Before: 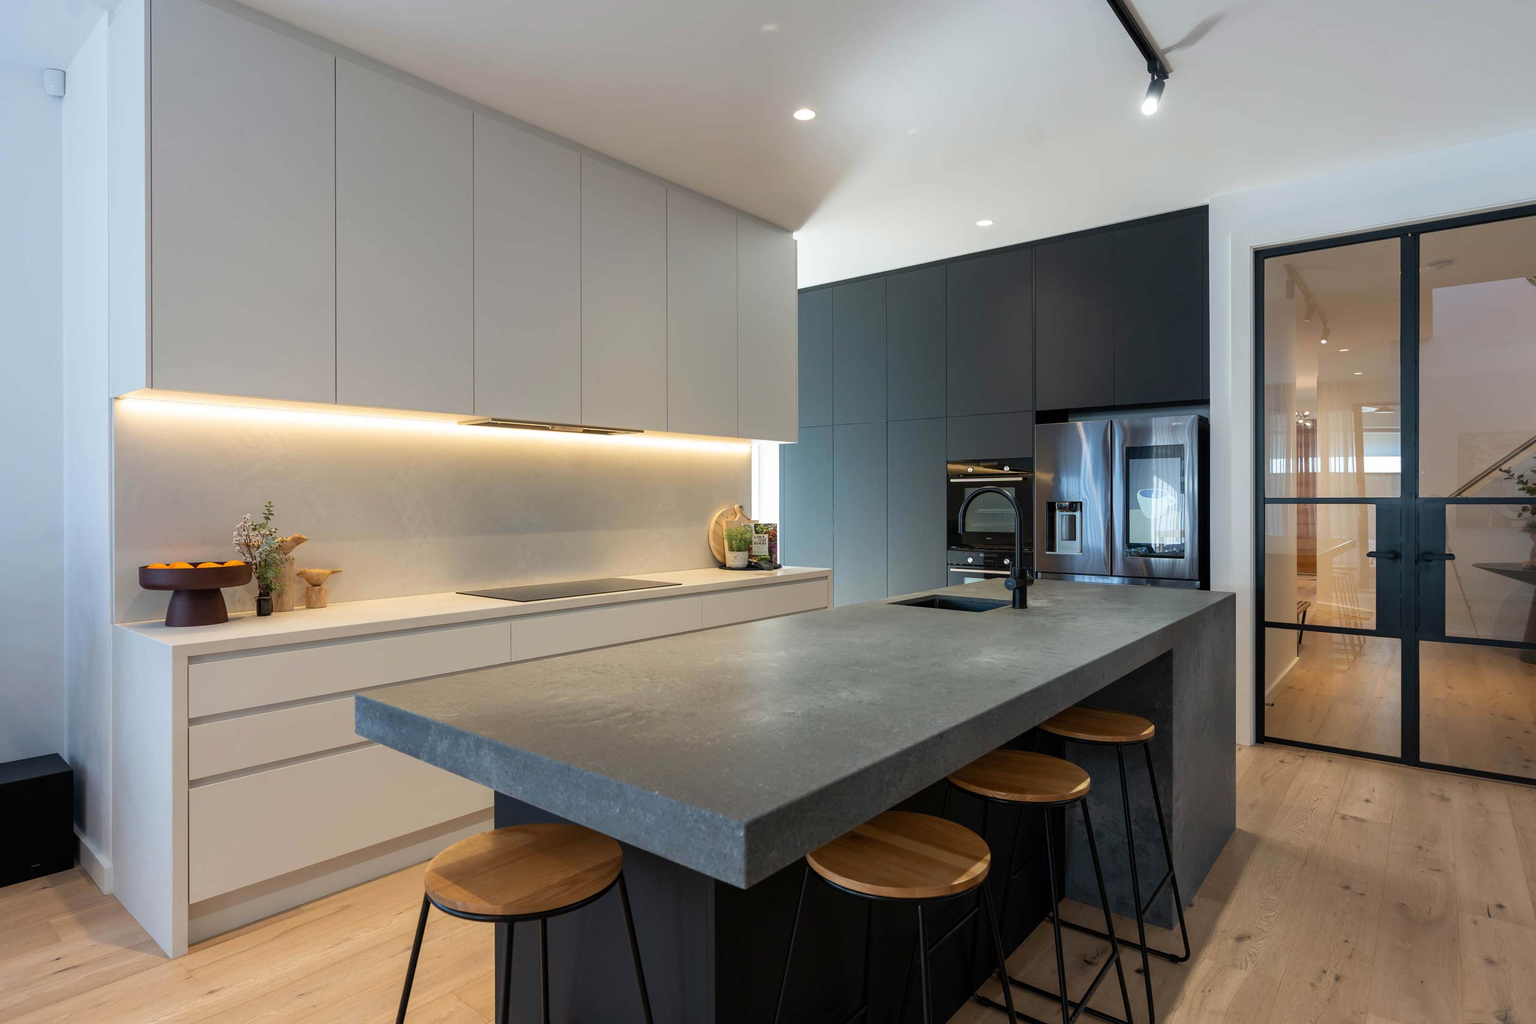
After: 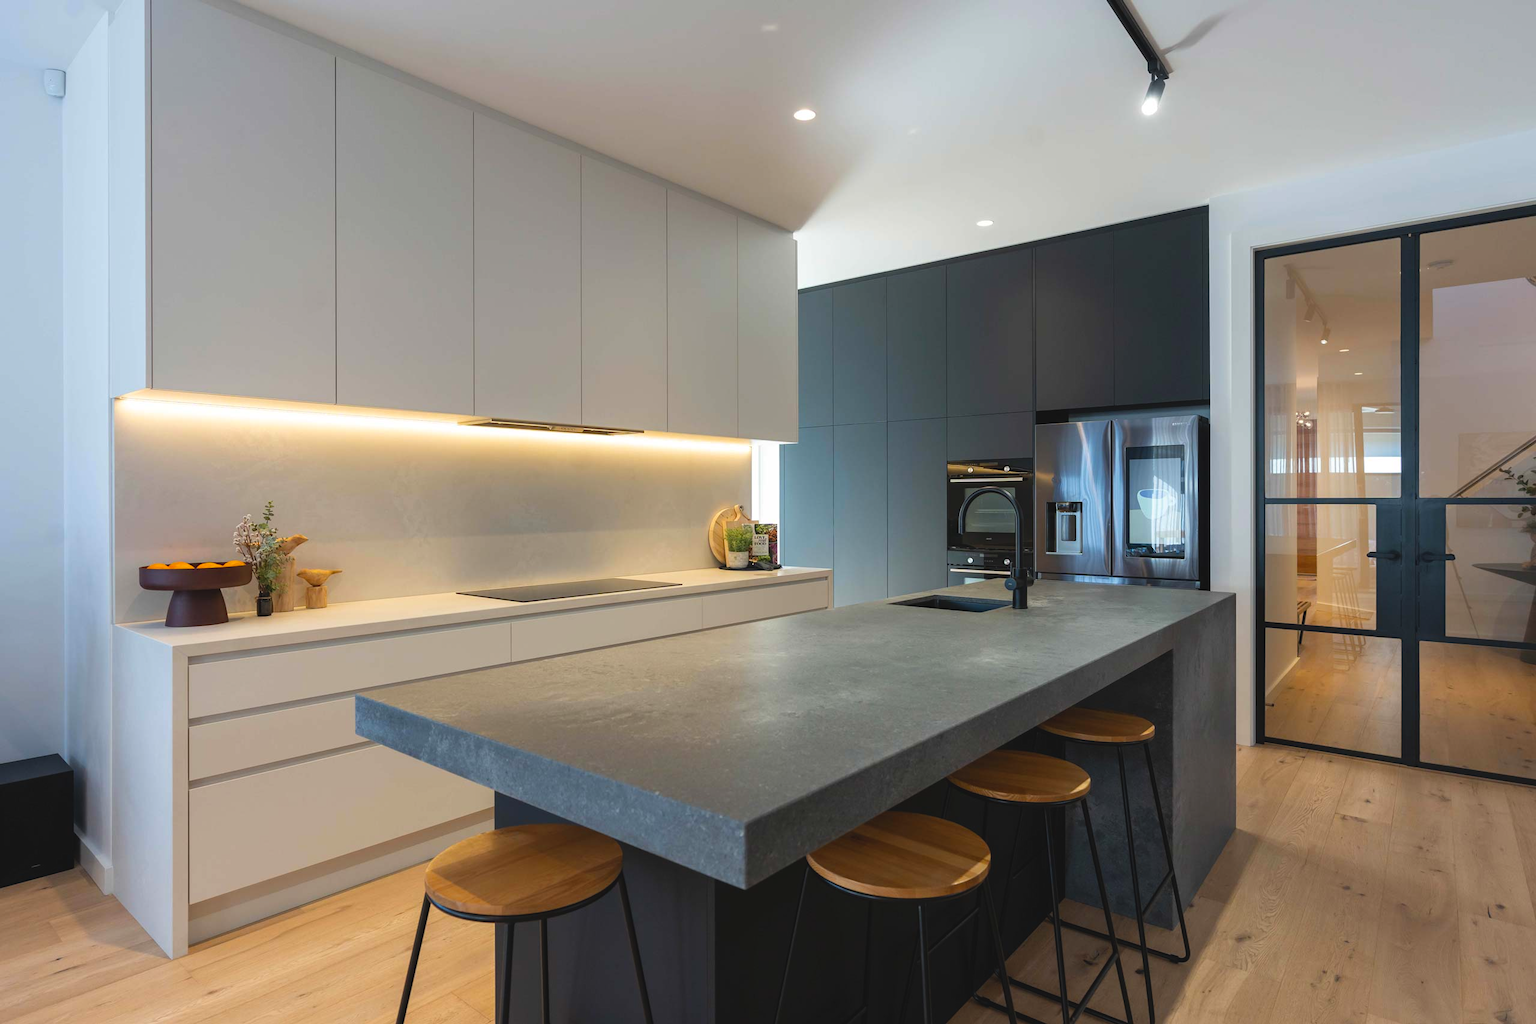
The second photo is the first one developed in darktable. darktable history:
color balance rgb: global offset › luminance 0.691%, perceptual saturation grading › global saturation 19.7%
